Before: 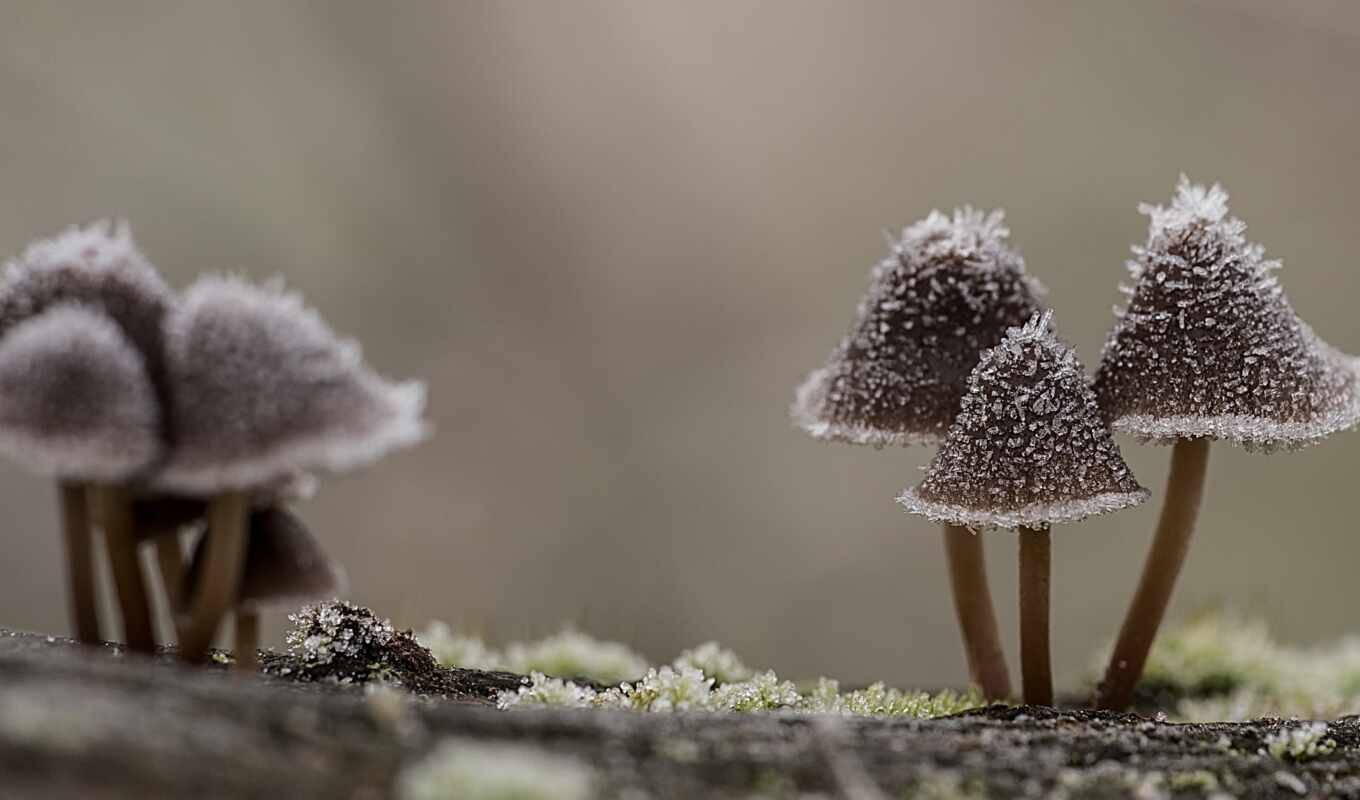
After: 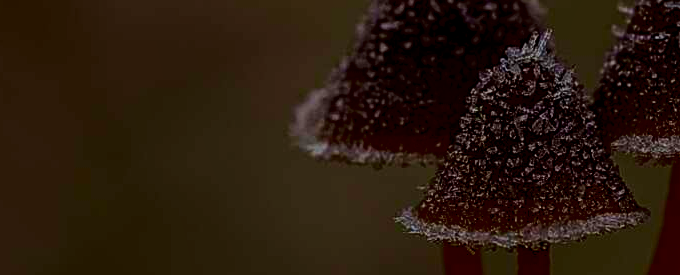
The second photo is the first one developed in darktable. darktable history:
crop: left 36.897%, top 35.04%, right 13.028%, bottom 30.513%
sharpen: radius 1.243, amount 0.297, threshold 0.196
contrast brightness saturation: brightness -0.985, saturation 0.987
filmic rgb: black relative exposure -7.65 EV, white relative exposure 4.56 EV, hardness 3.61
local contrast: on, module defaults
velvia: on, module defaults
